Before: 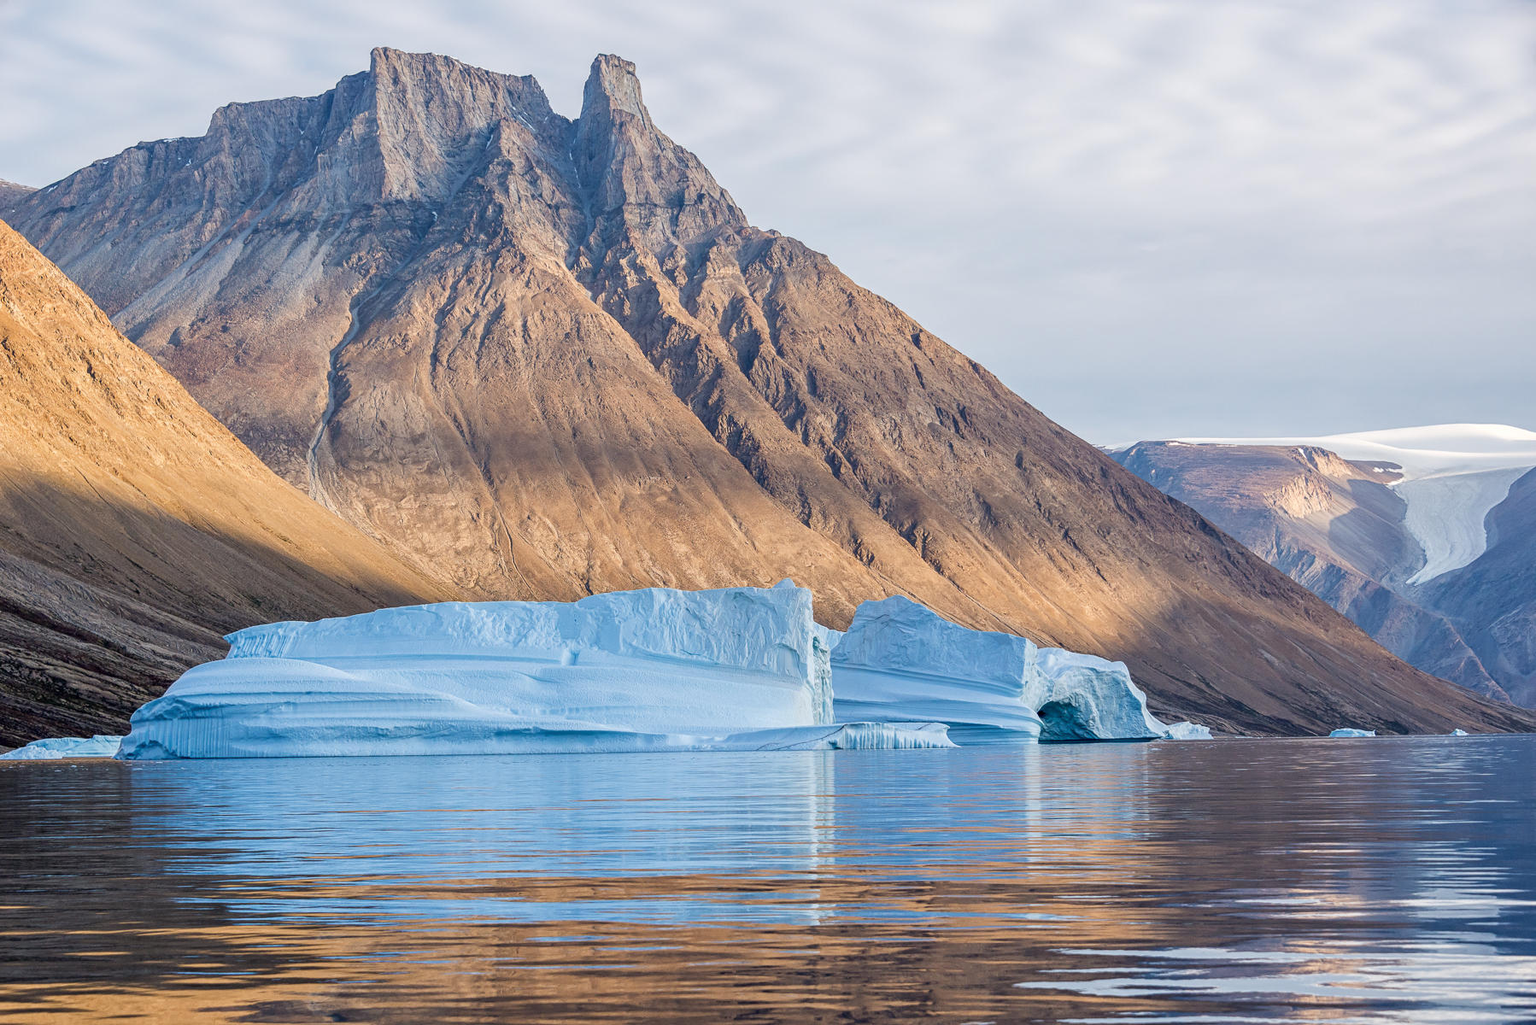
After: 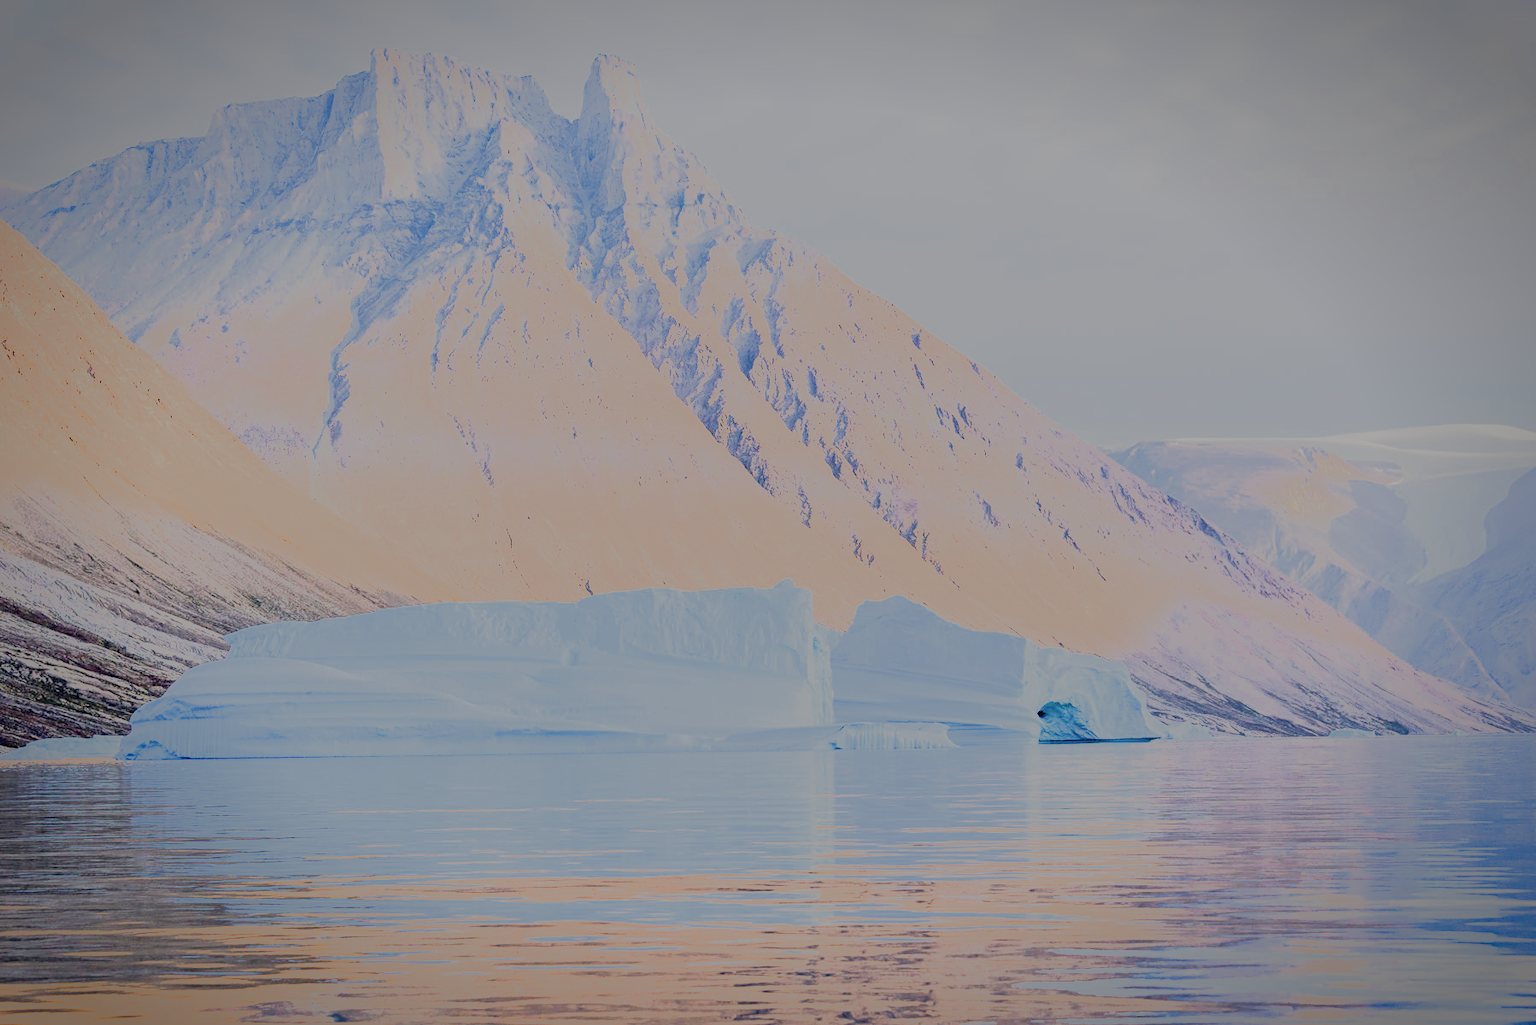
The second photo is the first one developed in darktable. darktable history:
sharpen: radius 2.862, amount 0.876, threshold 47.187
exposure: black level correction 0, exposure 1.918 EV, compensate exposure bias true, compensate highlight preservation false
filmic rgb: black relative exposure -13.02 EV, white relative exposure 4.04 EV, target white luminance 85.015%, hardness 6.3, latitude 41.53%, contrast 0.864, shadows ↔ highlights balance 8.26%
vignetting: saturation 0.371, automatic ratio true, unbound false
